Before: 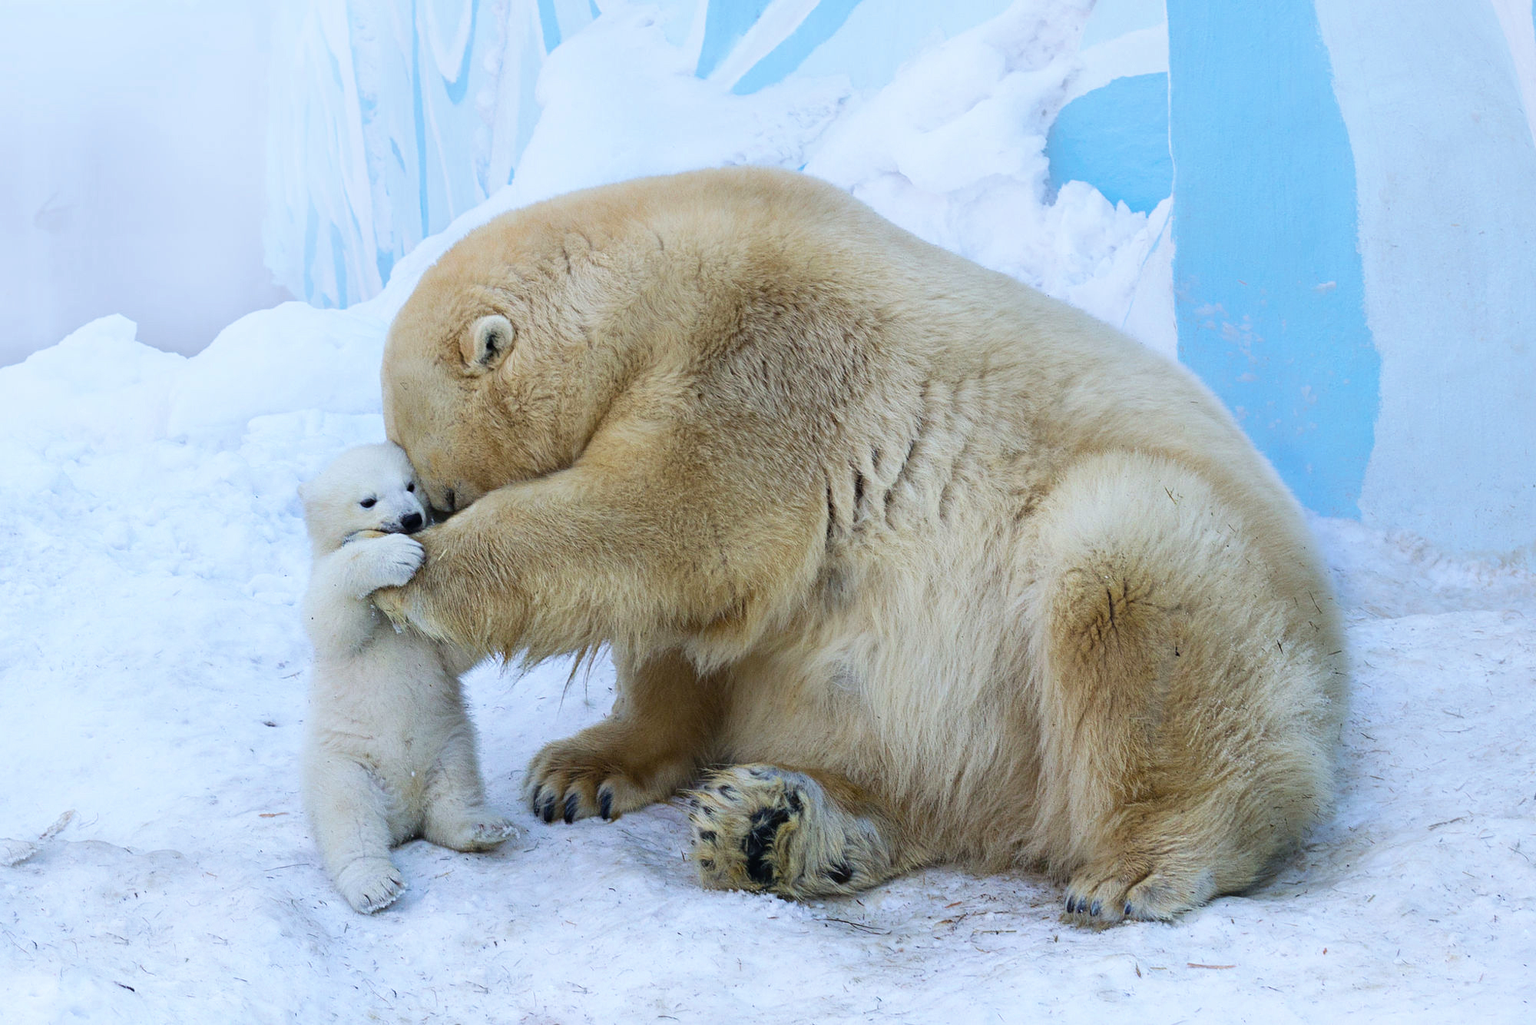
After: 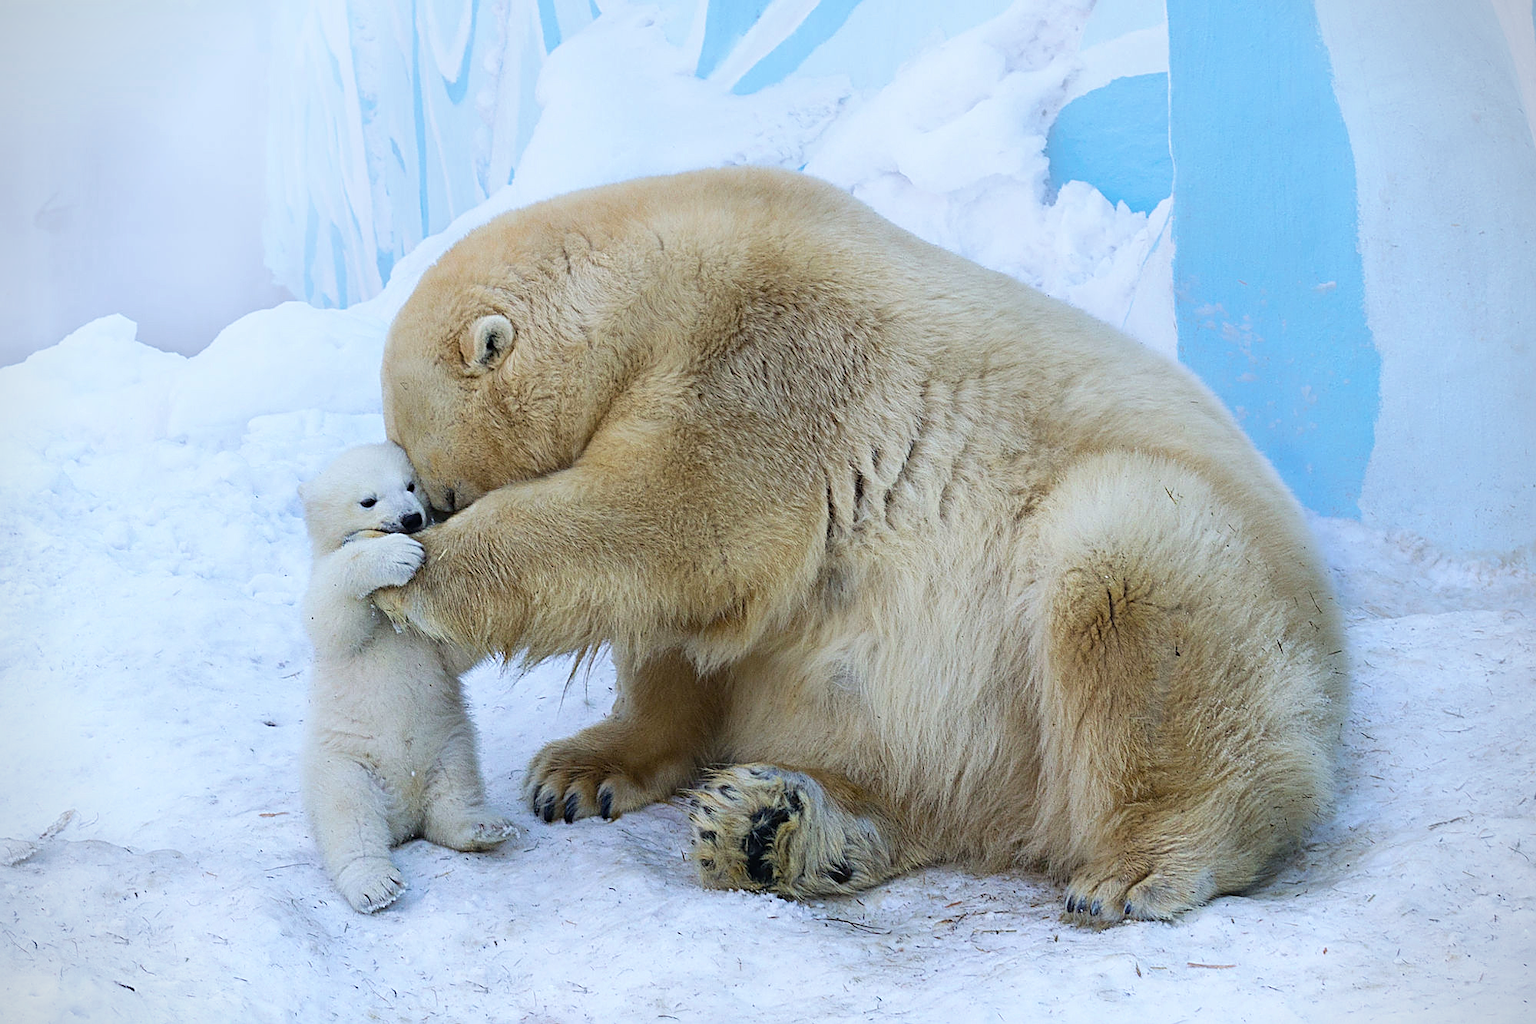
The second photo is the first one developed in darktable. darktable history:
vignetting: fall-off start 91.19%
sharpen: on, module defaults
